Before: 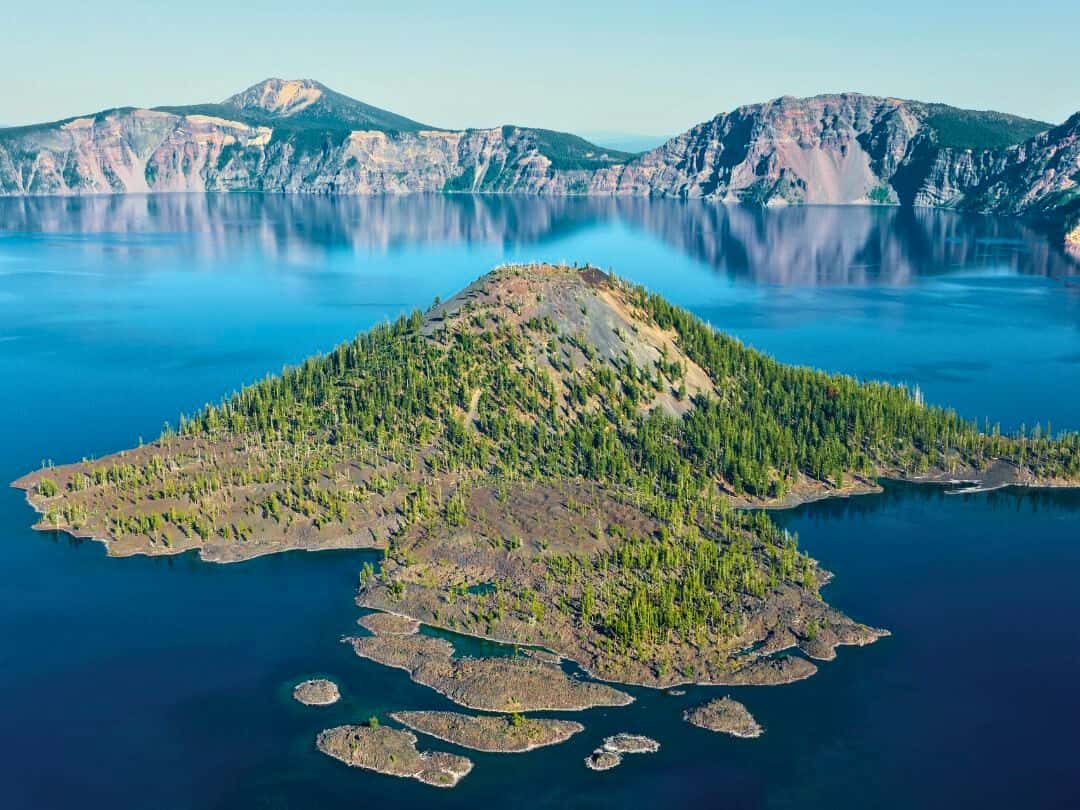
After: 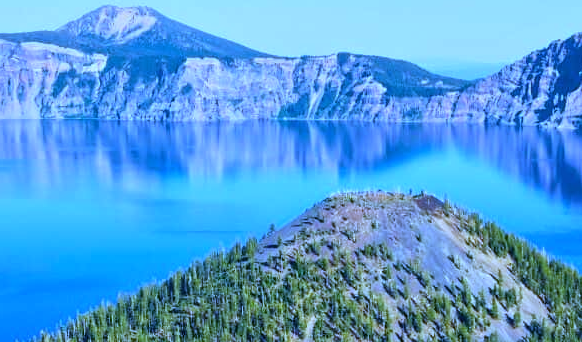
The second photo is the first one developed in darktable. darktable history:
crop: left 15.306%, top 9.065%, right 30.789%, bottom 48.638%
white balance: red 0.766, blue 1.537
